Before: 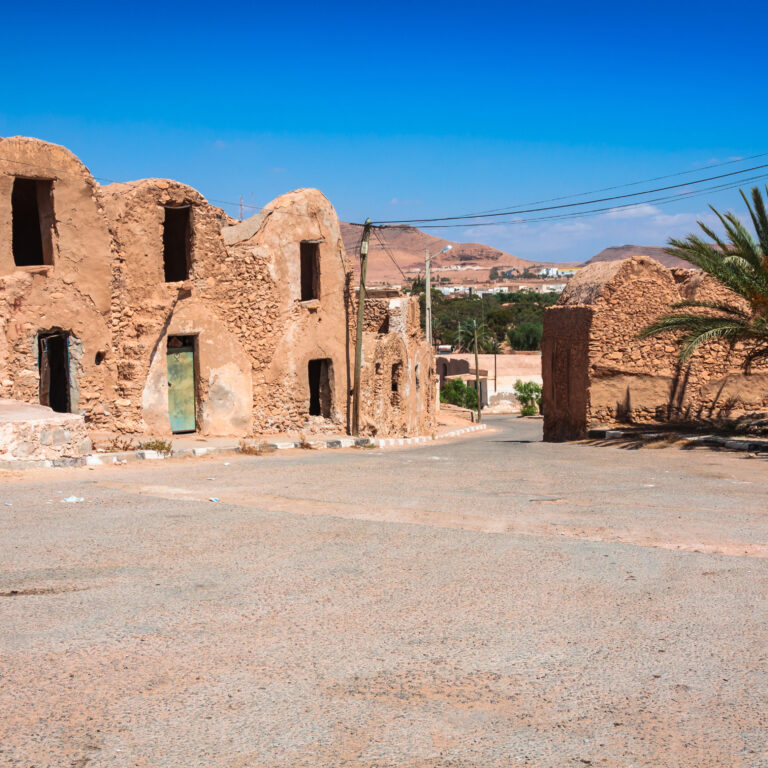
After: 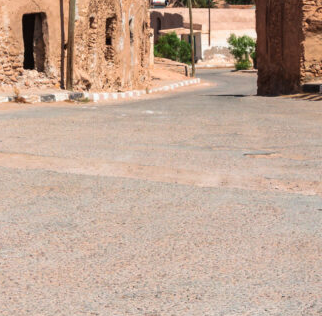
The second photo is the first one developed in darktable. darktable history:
crop: left 37.277%, top 45.177%, right 20.728%, bottom 13.563%
